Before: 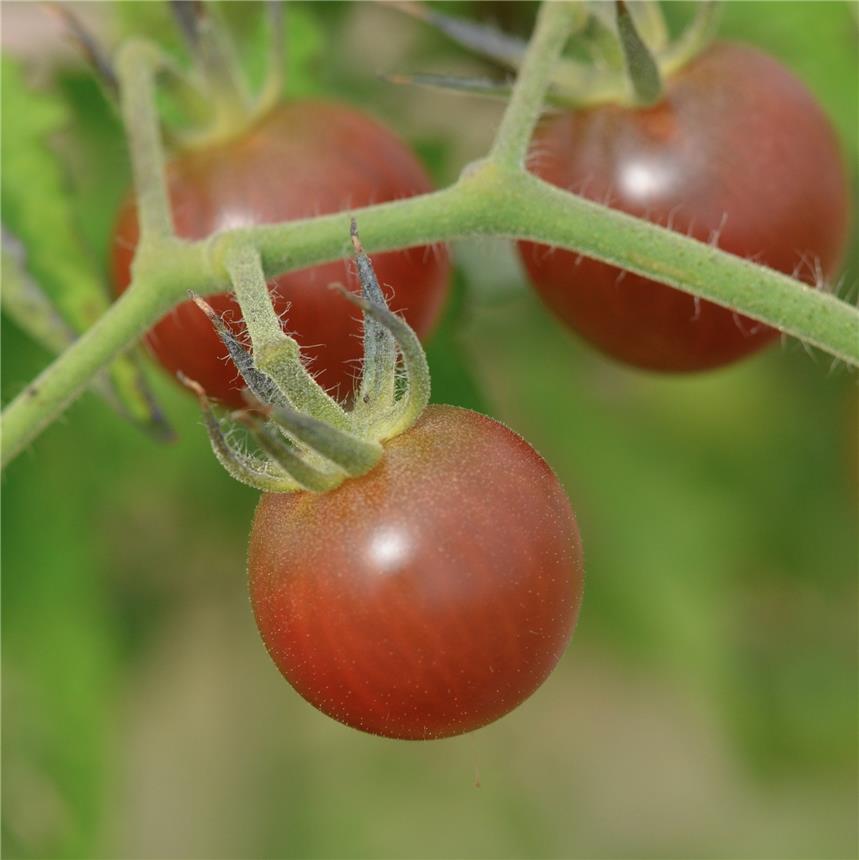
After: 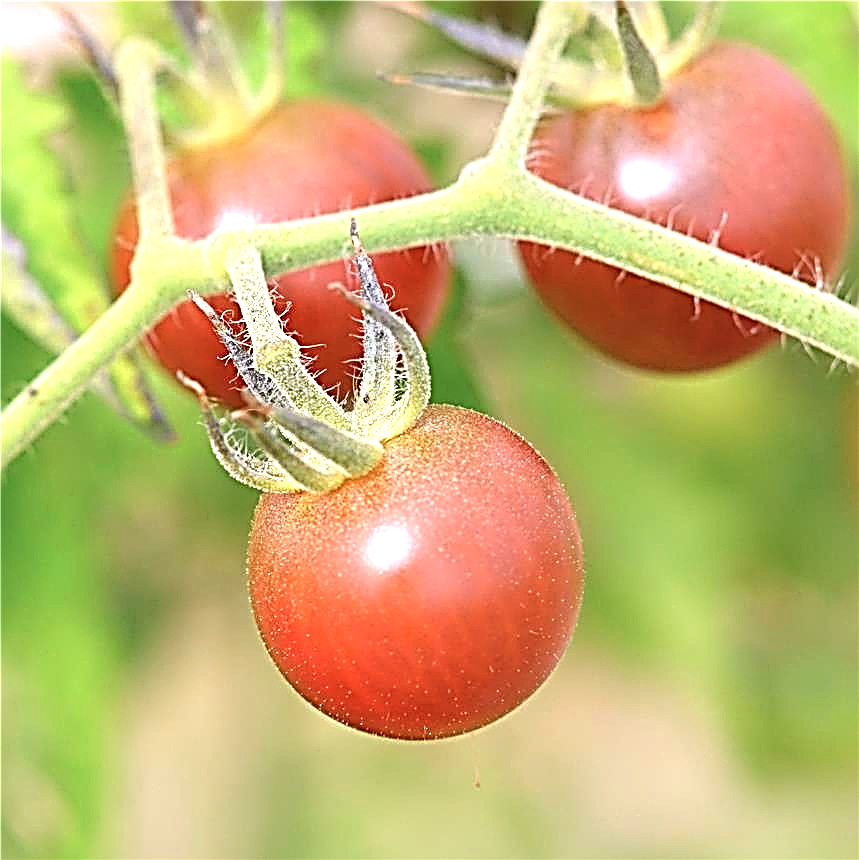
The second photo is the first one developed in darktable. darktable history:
white balance: red 1.066, blue 1.119
exposure: black level correction 0, exposure 1.3 EV, compensate exposure bias true, compensate highlight preservation false
sharpen: radius 3.158, amount 1.731
